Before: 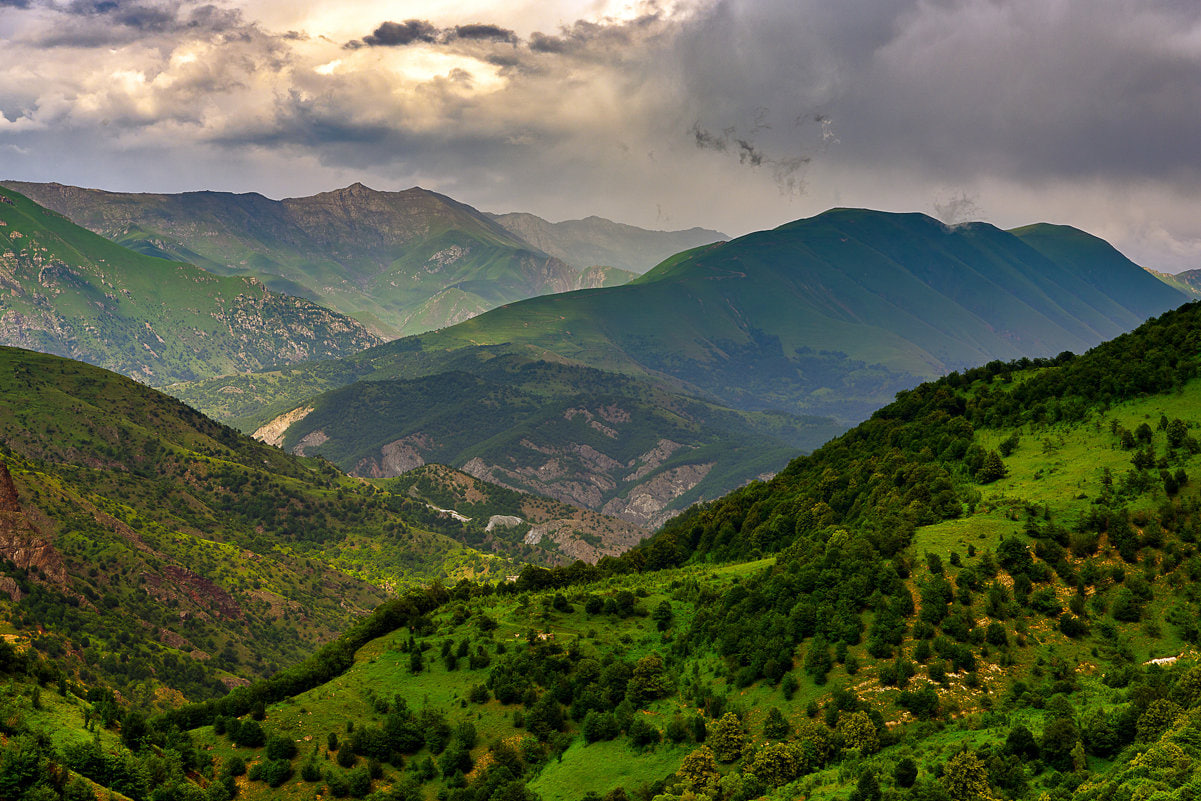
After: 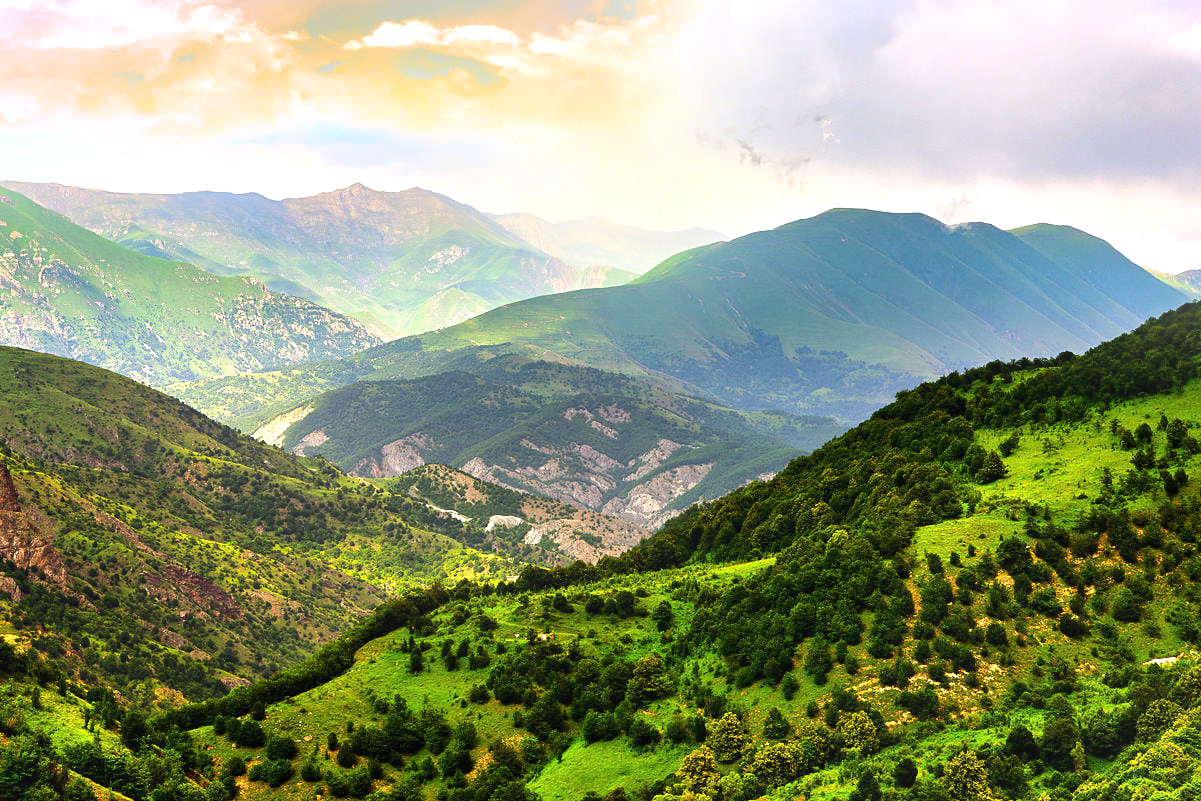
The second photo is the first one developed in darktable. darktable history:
tone equalizer: -8 EV -0.75 EV, -7 EV -0.7 EV, -6 EV -0.6 EV, -5 EV -0.4 EV, -3 EV 0.4 EV, -2 EV 0.6 EV, -1 EV 0.7 EV, +0 EV 0.75 EV, edges refinement/feathering 500, mask exposure compensation -1.57 EV, preserve details no
bloom: size 16%, threshold 98%, strength 20%
exposure: black level correction 0, exposure 1 EV, compensate exposure bias true, compensate highlight preservation false
